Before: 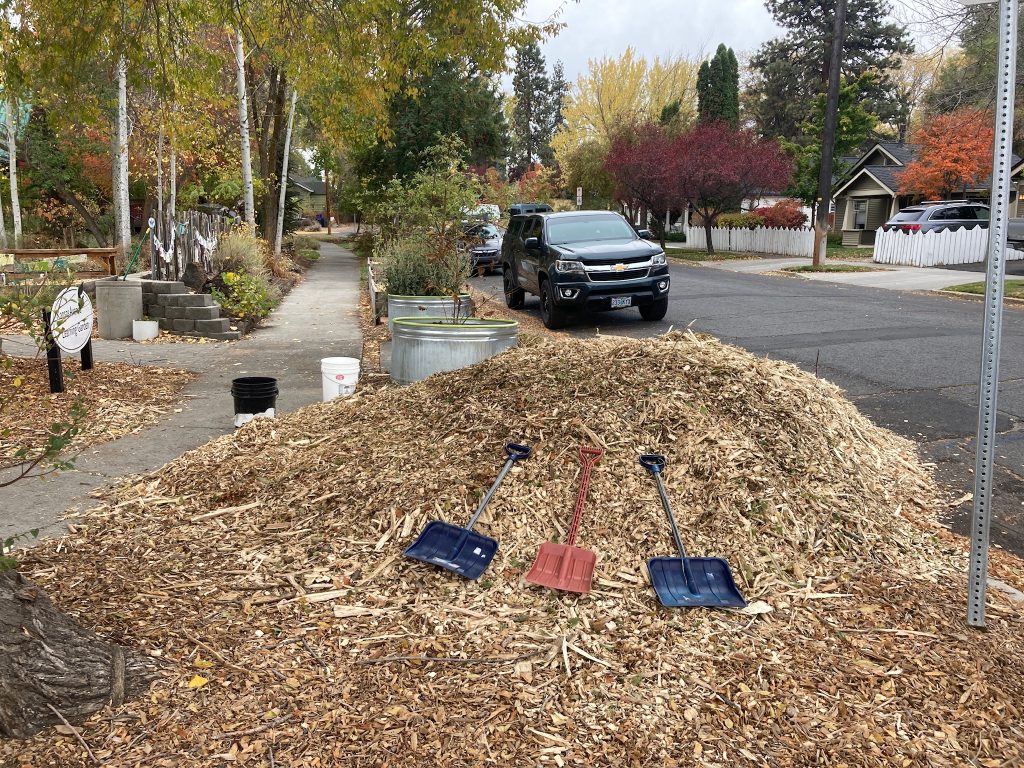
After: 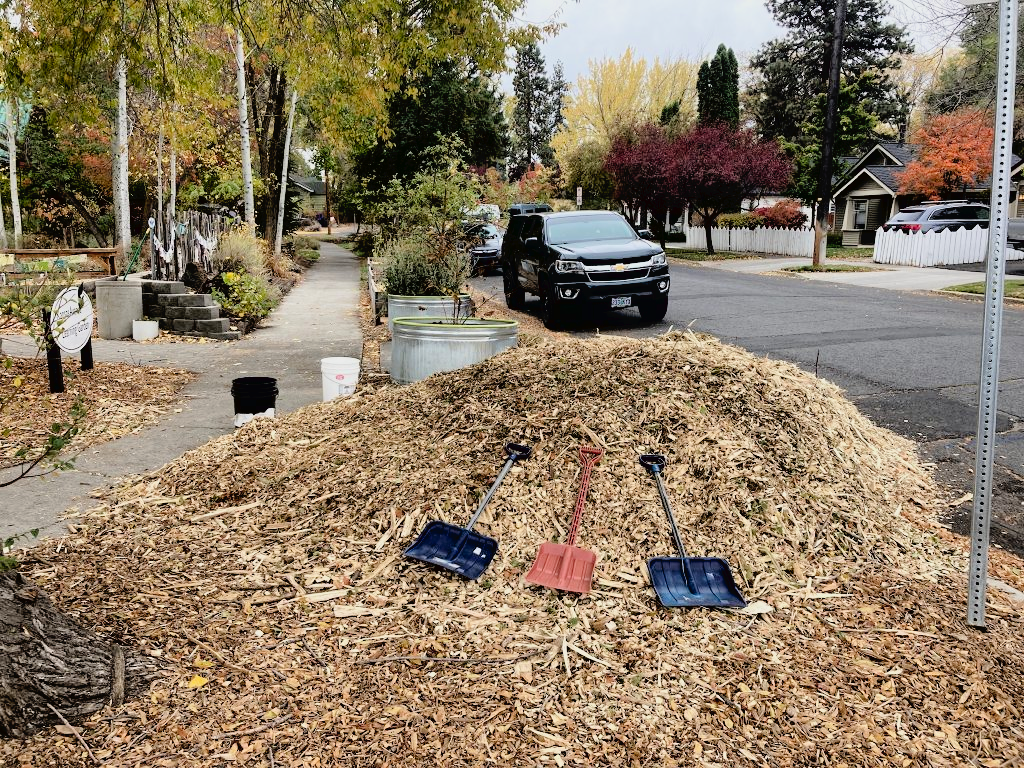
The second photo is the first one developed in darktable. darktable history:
filmic rgb: black relative exposure -4.39 EV, white relative exposure 5.03 EV, hardness 2.19, latitude 41%, contrast 1.147, highlights saturation mix 11.02%, shadows ↔ highlights balance 0.804%, color science v6 (2022), iterations of high-quality reconstruction 0
tone curve: curves: ch0 [(0, 0) (0.003, 0.022) (0.011, 0.025) (0.025, 0.025) (0.044, 0.029) (0.069, 0.042) (0.1, 0.068) (0.136, 0.118) (0.177, 0.176) (0.224, 0.233) (0.277, 0.299) (0.335, 0.371) (0.399, 0.448) (0.468, 0.526) (0.543, 0.605) (0.623, 0.684) (0.709, 0.775) (0.801, 0.869) (0.898, 0.957) (1, 1)], preserve colors none
